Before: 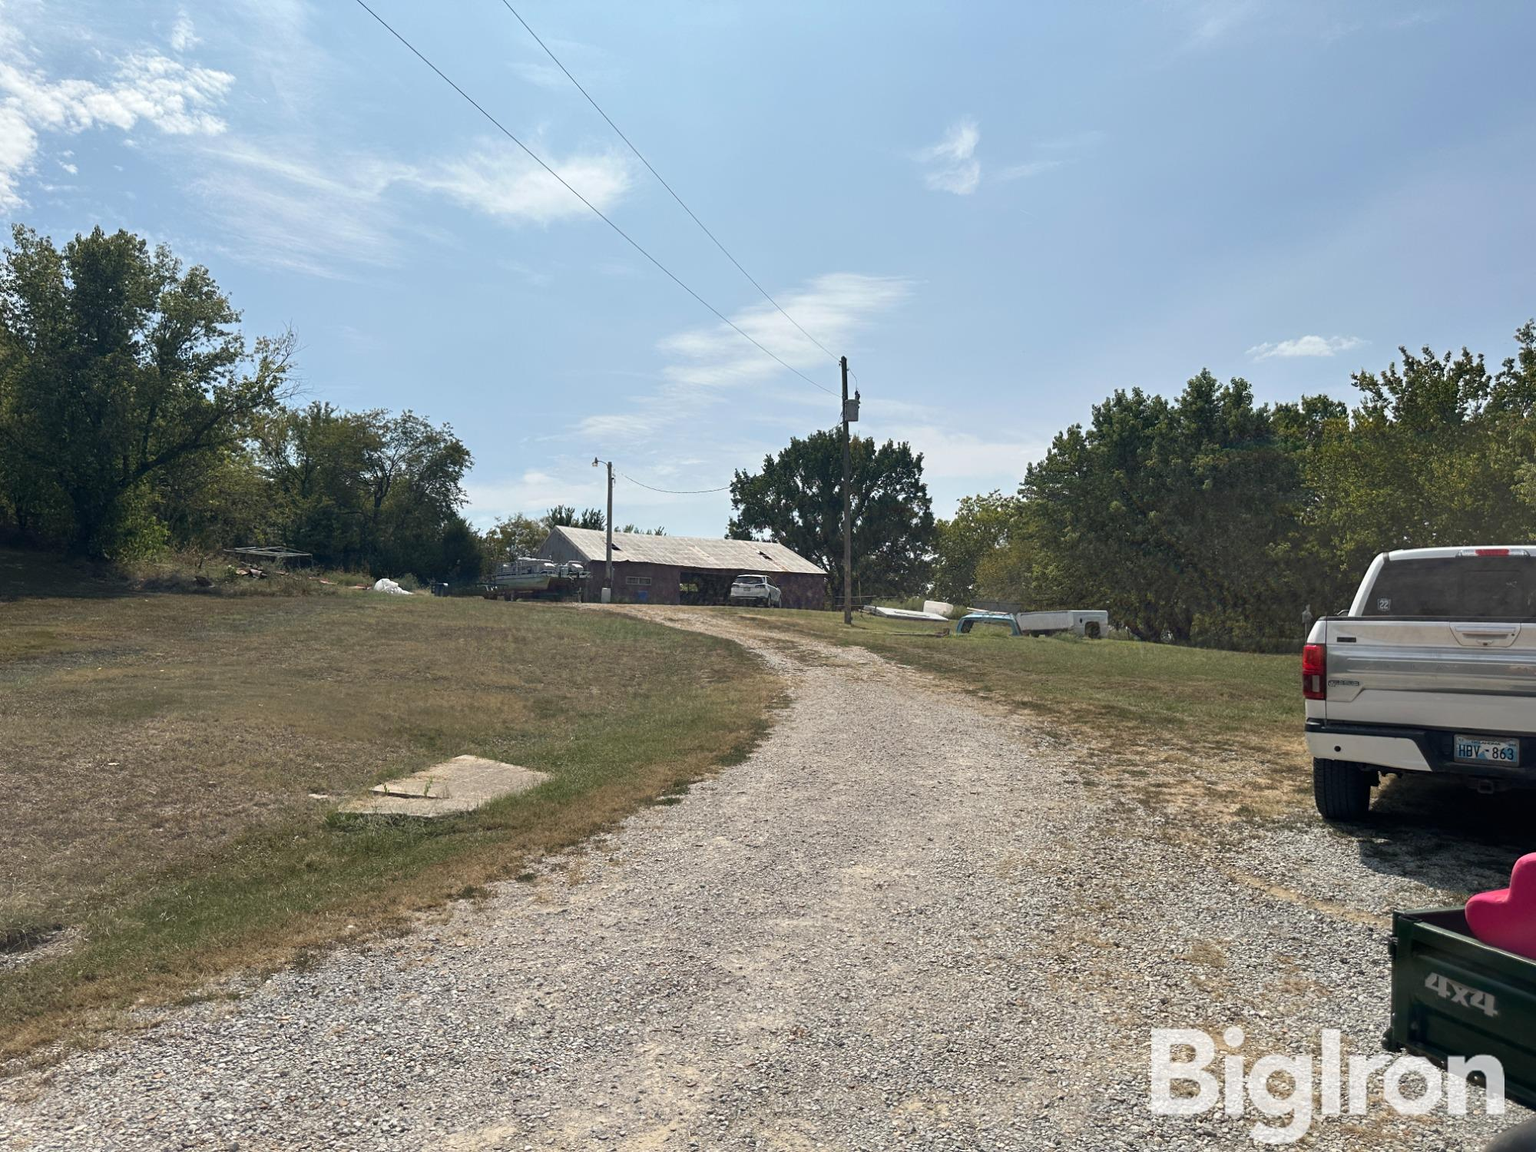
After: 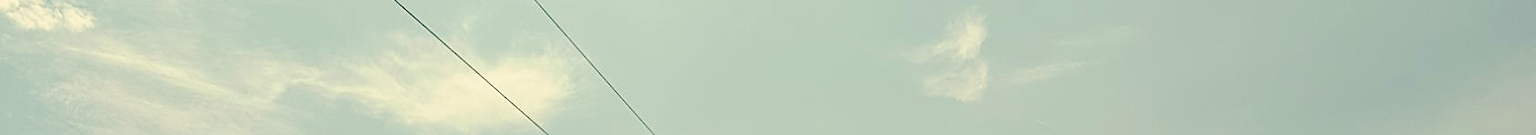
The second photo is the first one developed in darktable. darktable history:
exposure: black level correction 0.009, exposure -0.637 EV, compensate highlight preservation false
crop and rotate: left 9.644%, top 9.491%, right 6.021%, bottom 80.509%
tone curve: curves: ch0 [(0, 0) (0.003, 0.003) (0.011, 0.009) (0.025, 0.022) (0.044, 0.037) (0.069, 0.051) (0.1, 0.079) (0.136, 0.114) (0.177, 0.152) (0.224, 0.212) (0.277, 0.281) (0.335, 0.358) (0.399, 0.459) (0.468, 0.573) (0.543, 0.684) (0.623, 0.779) (0.709, 0.866) (0.801, 0.949) (0.898, 0.98) (1, 1)], preserve colors none
sharpen: on, module defaults
white balance: red 1.08, blue 0.791
